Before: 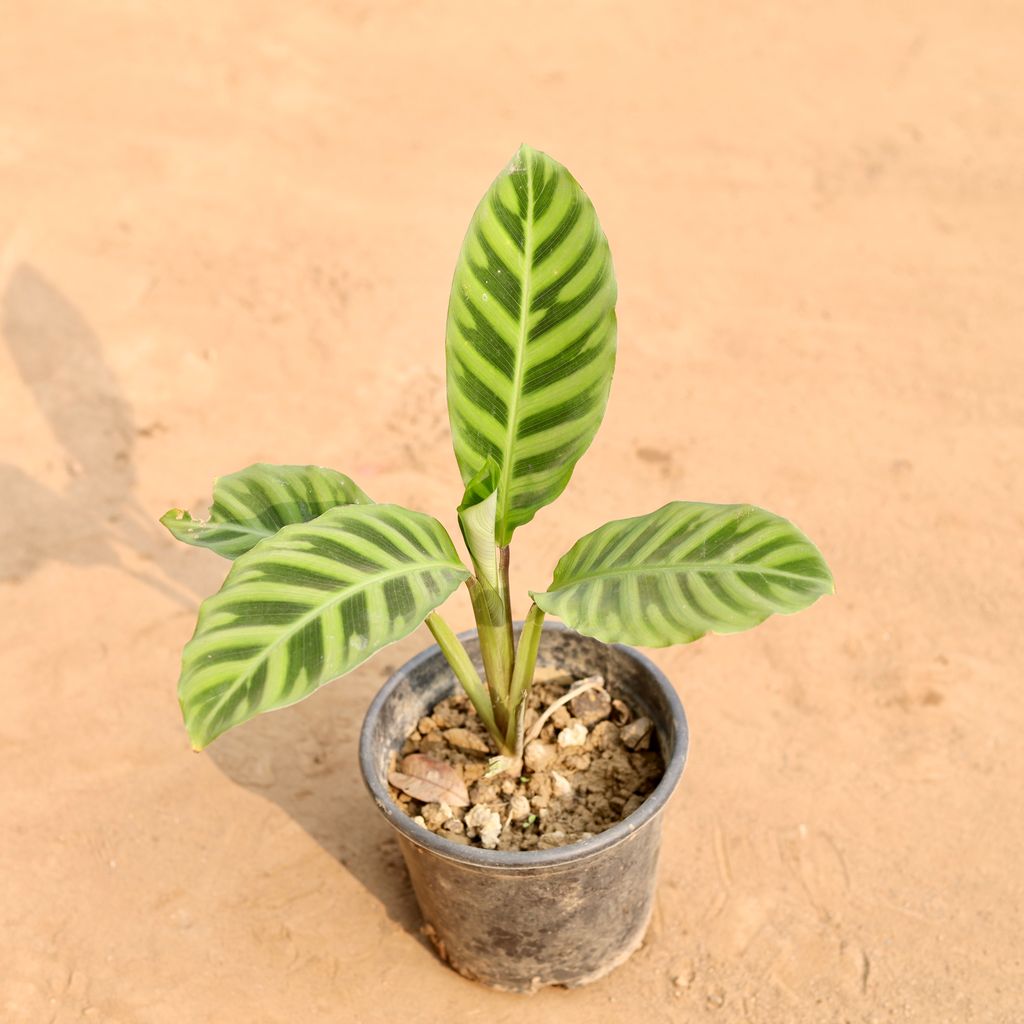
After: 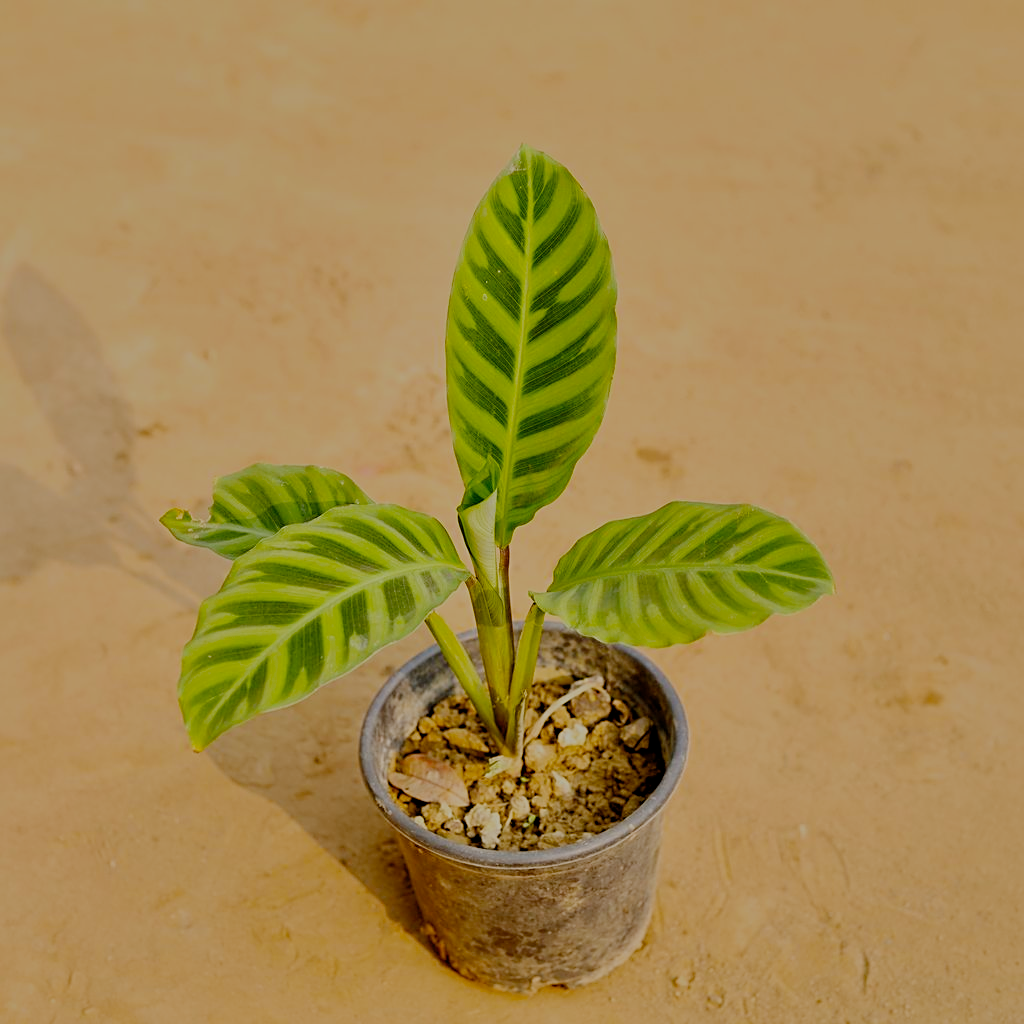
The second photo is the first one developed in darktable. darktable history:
filmic rgb: middle gray luminance 30%, black relative exposure -9 EV, white relative exposure 7 EV, threshold 6 EV, target black luminance 0%, hardness 2.94, latitude 2.04%, contrast 0.963, highlights saturation mix 5%, shadows ↔ highlights balance 12.16%, add noise in highlights 0, preserve chrominance no, color science v3 (2019), use custom middle-gray values true, iterations of high-quality reconstruction 0, contrast in highlights soft, enable highlight reconstruction true
sharpen: on, module defaults
color balance rgb: linear chroma grading › global chroma 15%, perceptual saturation grading › global saturation 30%
shadows and highlights: on, module defaults
